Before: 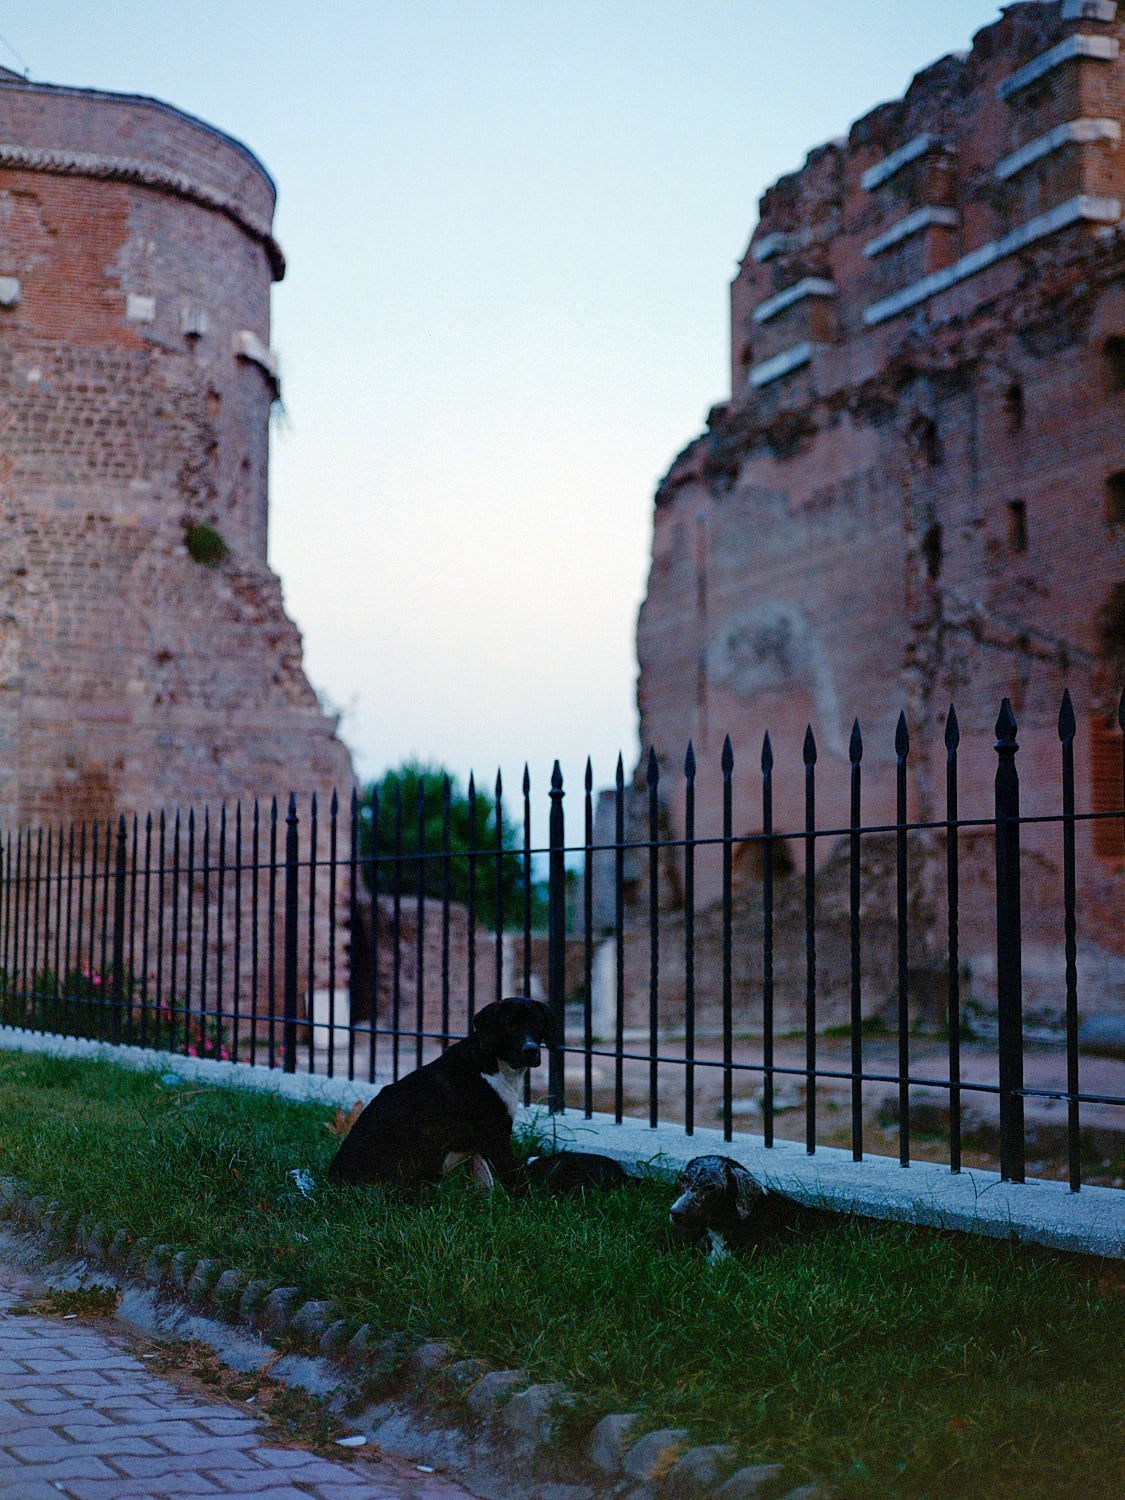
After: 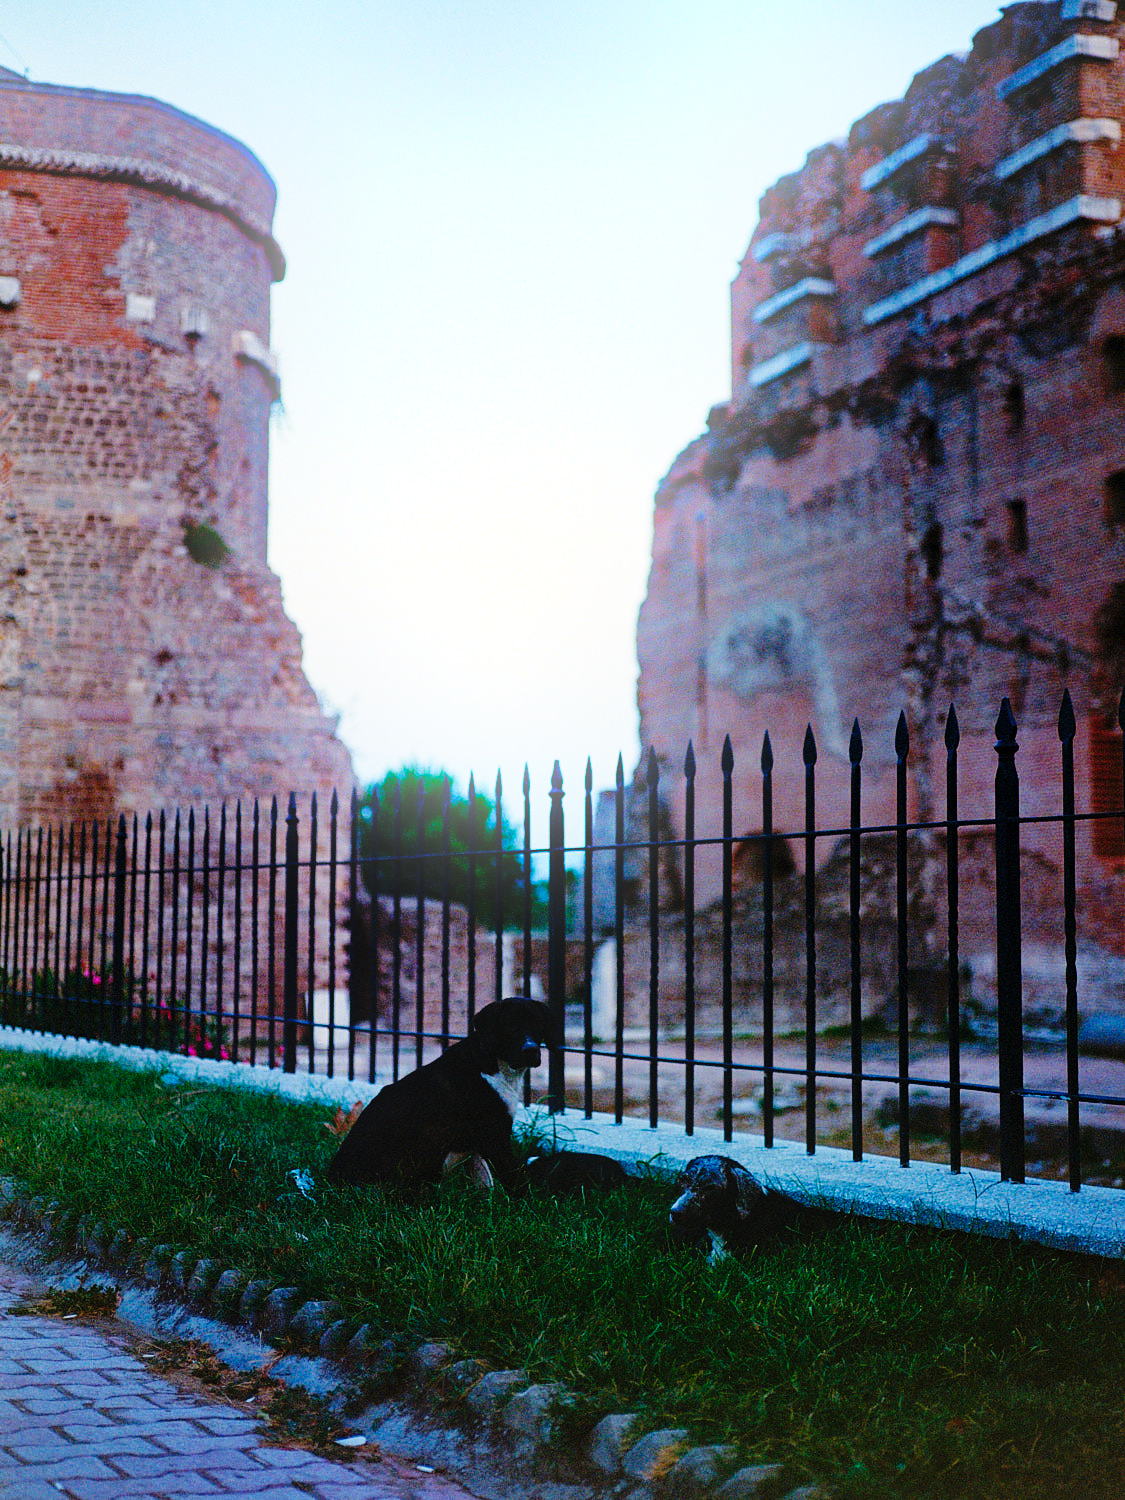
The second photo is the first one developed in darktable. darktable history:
white balance: emerald 1
bloom: on, module defaults
shadows and highlights: shadows 20.91, highlights -82.73, soften with gaussian
base curve: curves: ch0 [(0, 0) (0.036, 0.025) (0.121, 0.166) (0.206, 0.329) (0.605, 0.79) (1, 1)], preserve colors none
color balance rgb: shadows fall-off 101%, linear chroma grading › mid-tones 7.63%, perceptual saturation grading › mid-tones 11.68%, mask middle-gray fulcrum 22.45%, global vibrance 10.11%, saturation formula JzAzBz (2021)
